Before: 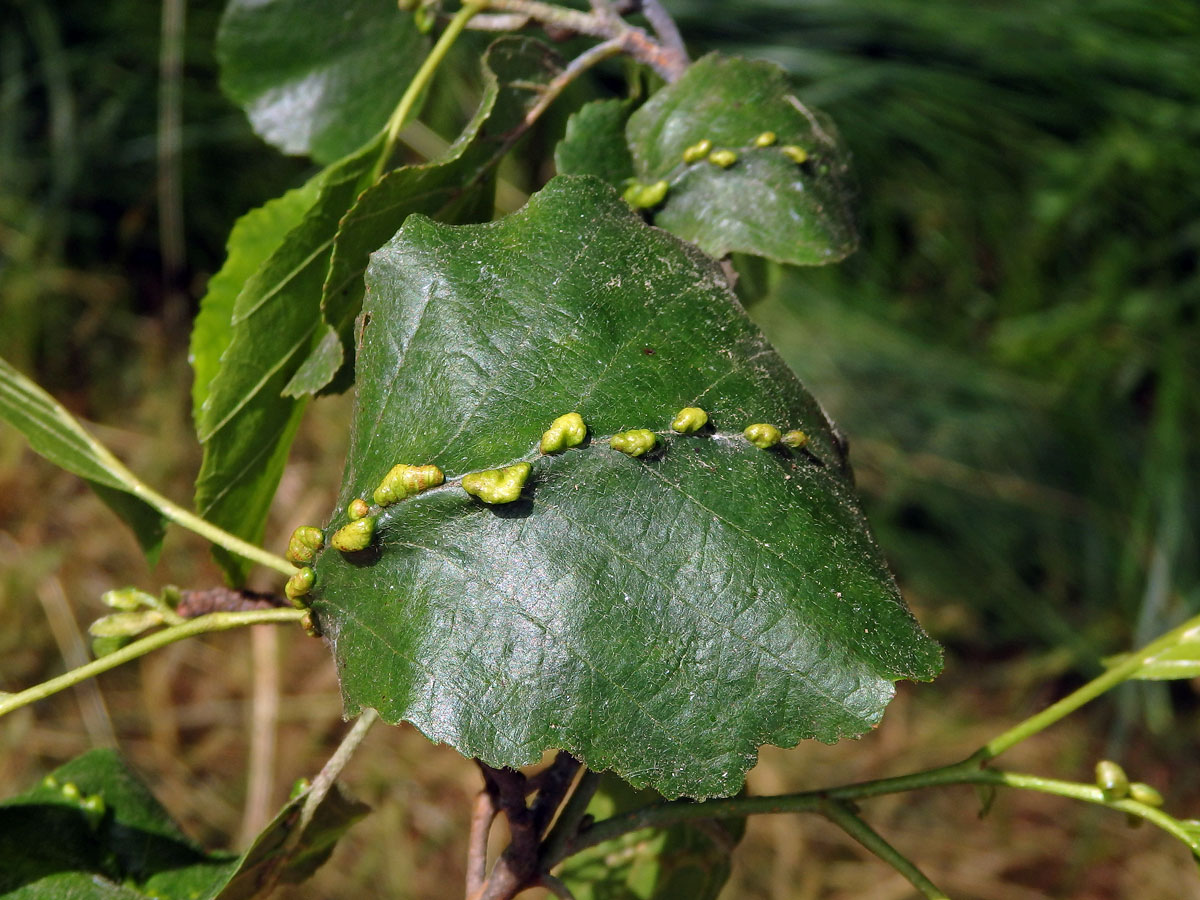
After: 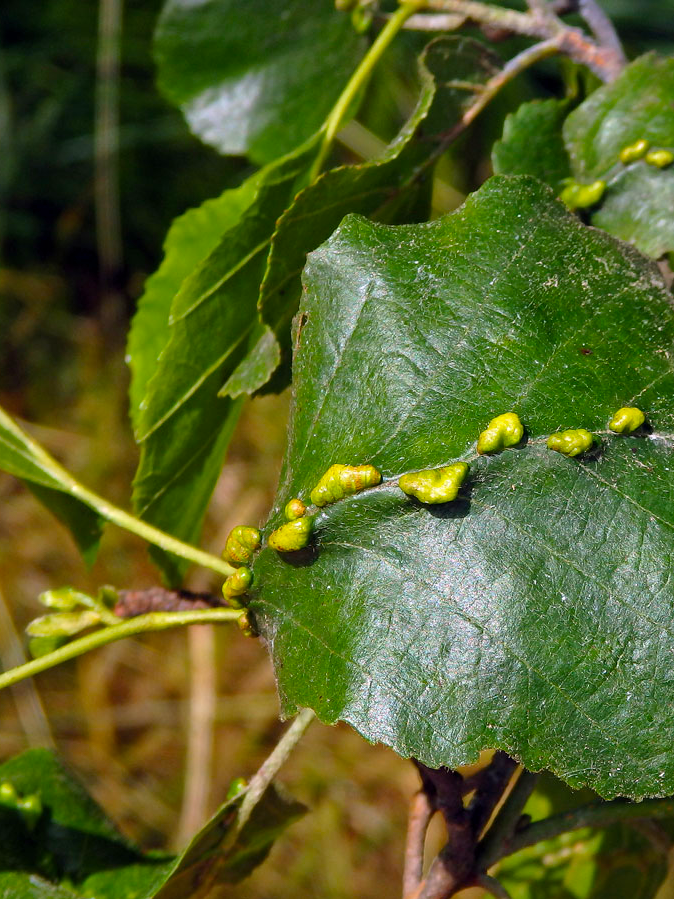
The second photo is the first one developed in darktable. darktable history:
color balance rgb: shadows lift › hue 84.87°, linear chroma grading › global chroma 10.384%, perceptual saturation grading › global saturation 19.655%
crop: left 5.258%, right 38.536%
